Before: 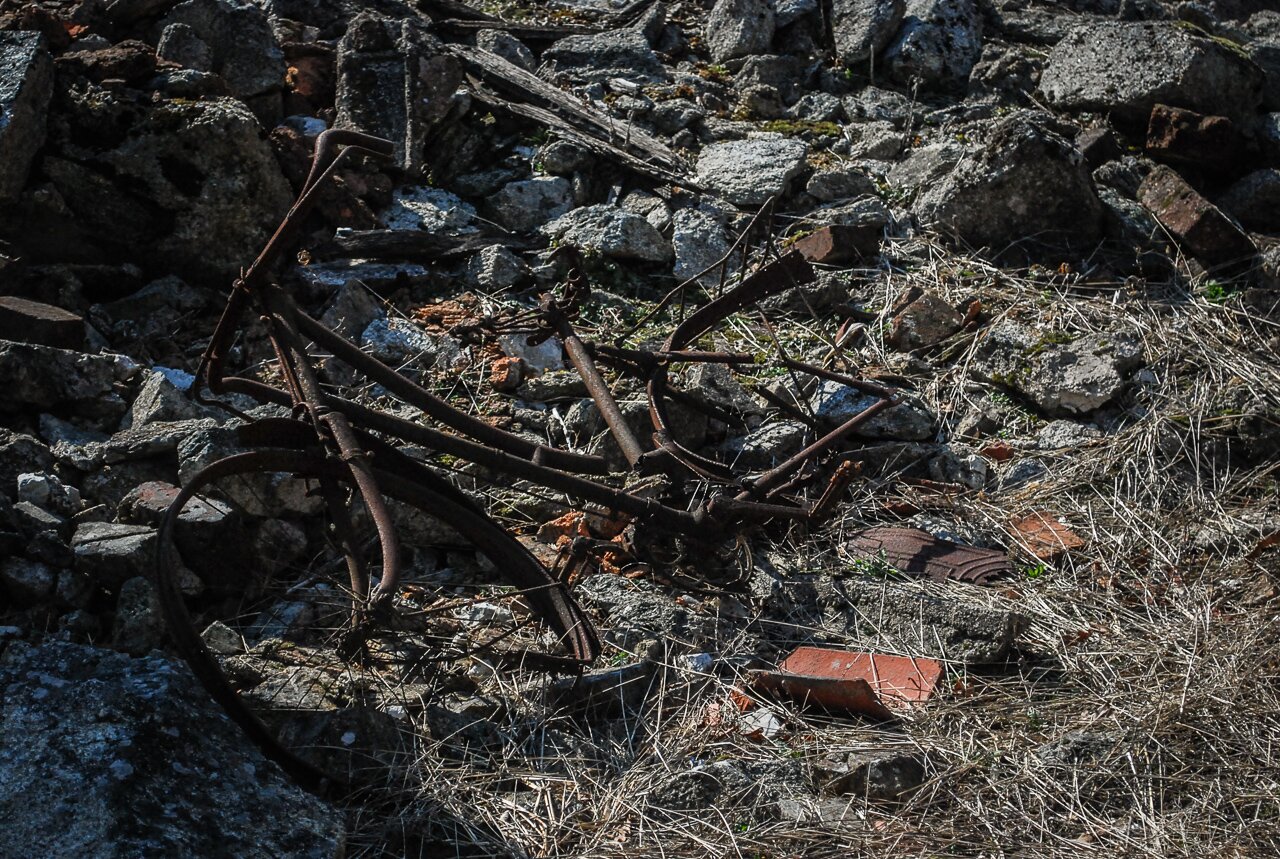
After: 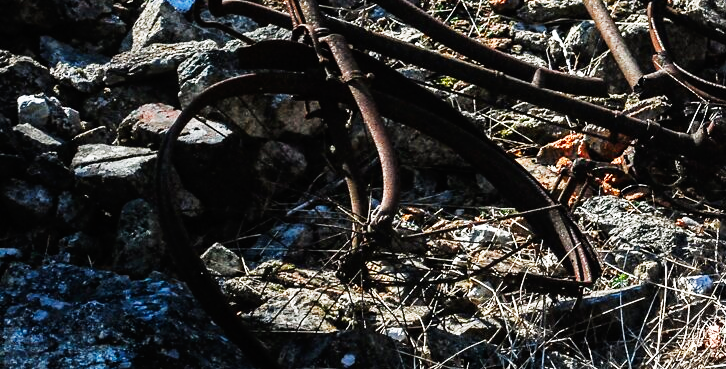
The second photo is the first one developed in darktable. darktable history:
crop: top 44.07%, right 43.254%, bottom 12.942%
base curve: curves: ch0 [(0, 0) (0.007, 0.004) (0.027, 0.03) (0.046, 0.07) (0.207, 0.54) (0.442, 0.872) (0.673, 0.972) (1, 1)], preserve colors none
